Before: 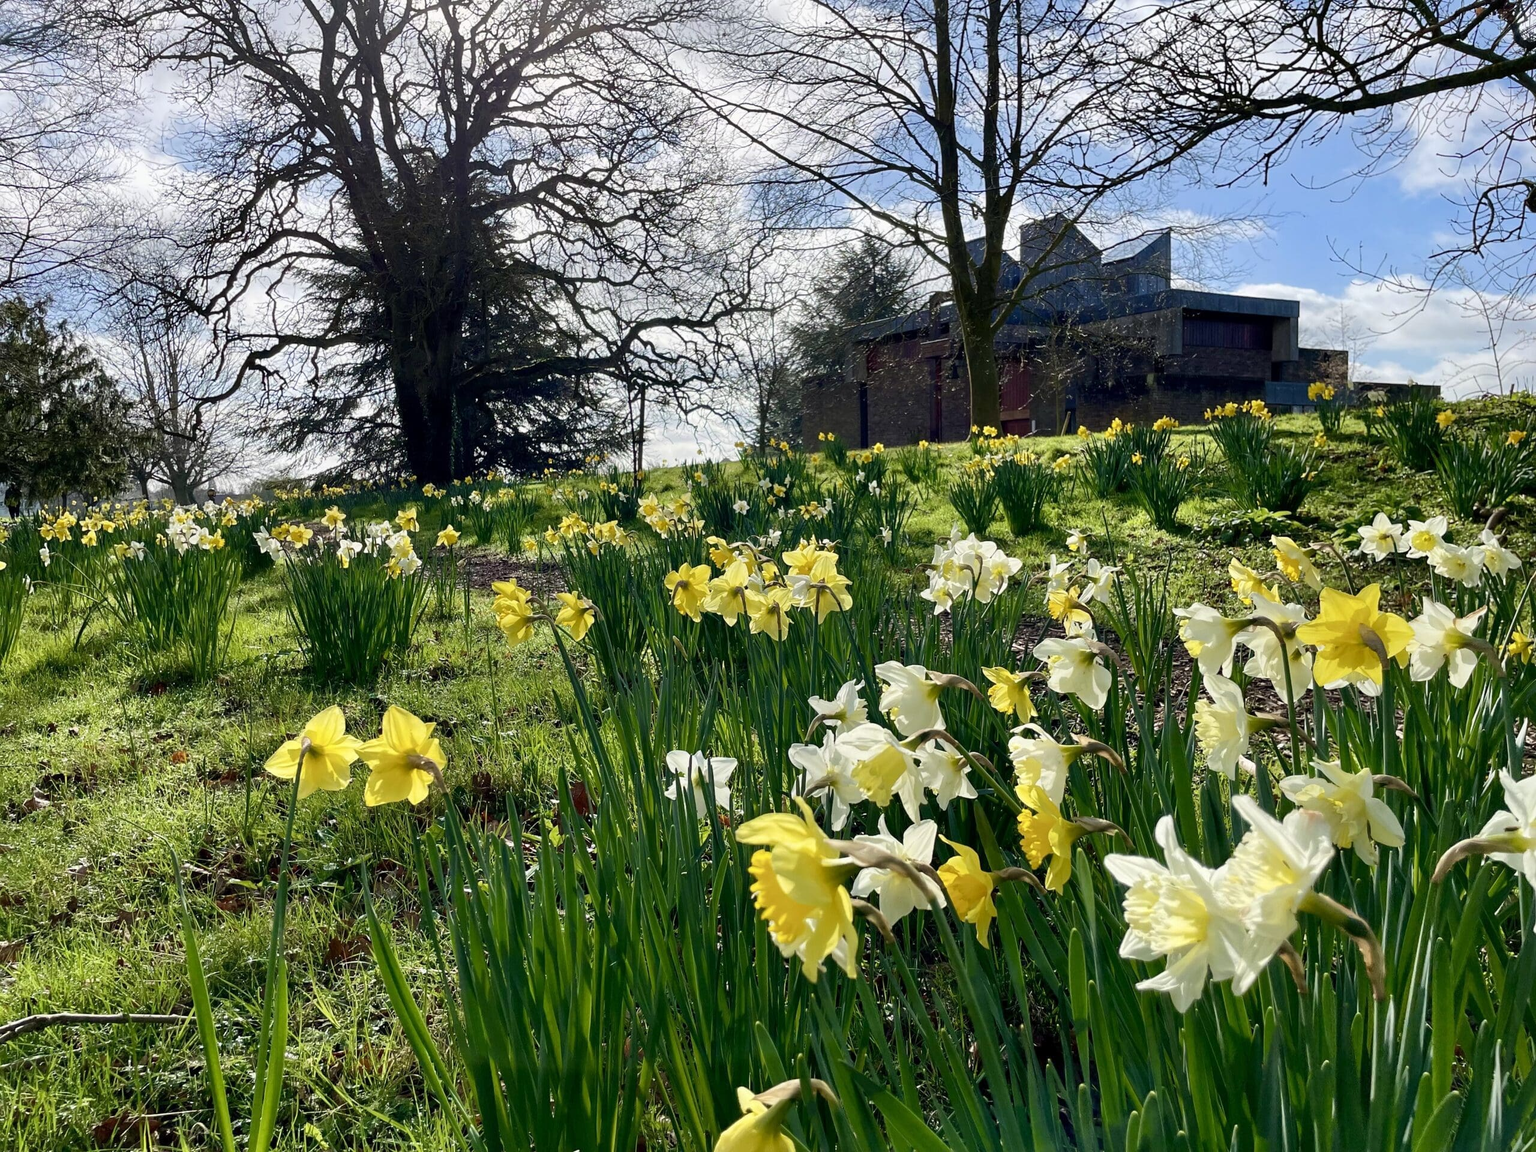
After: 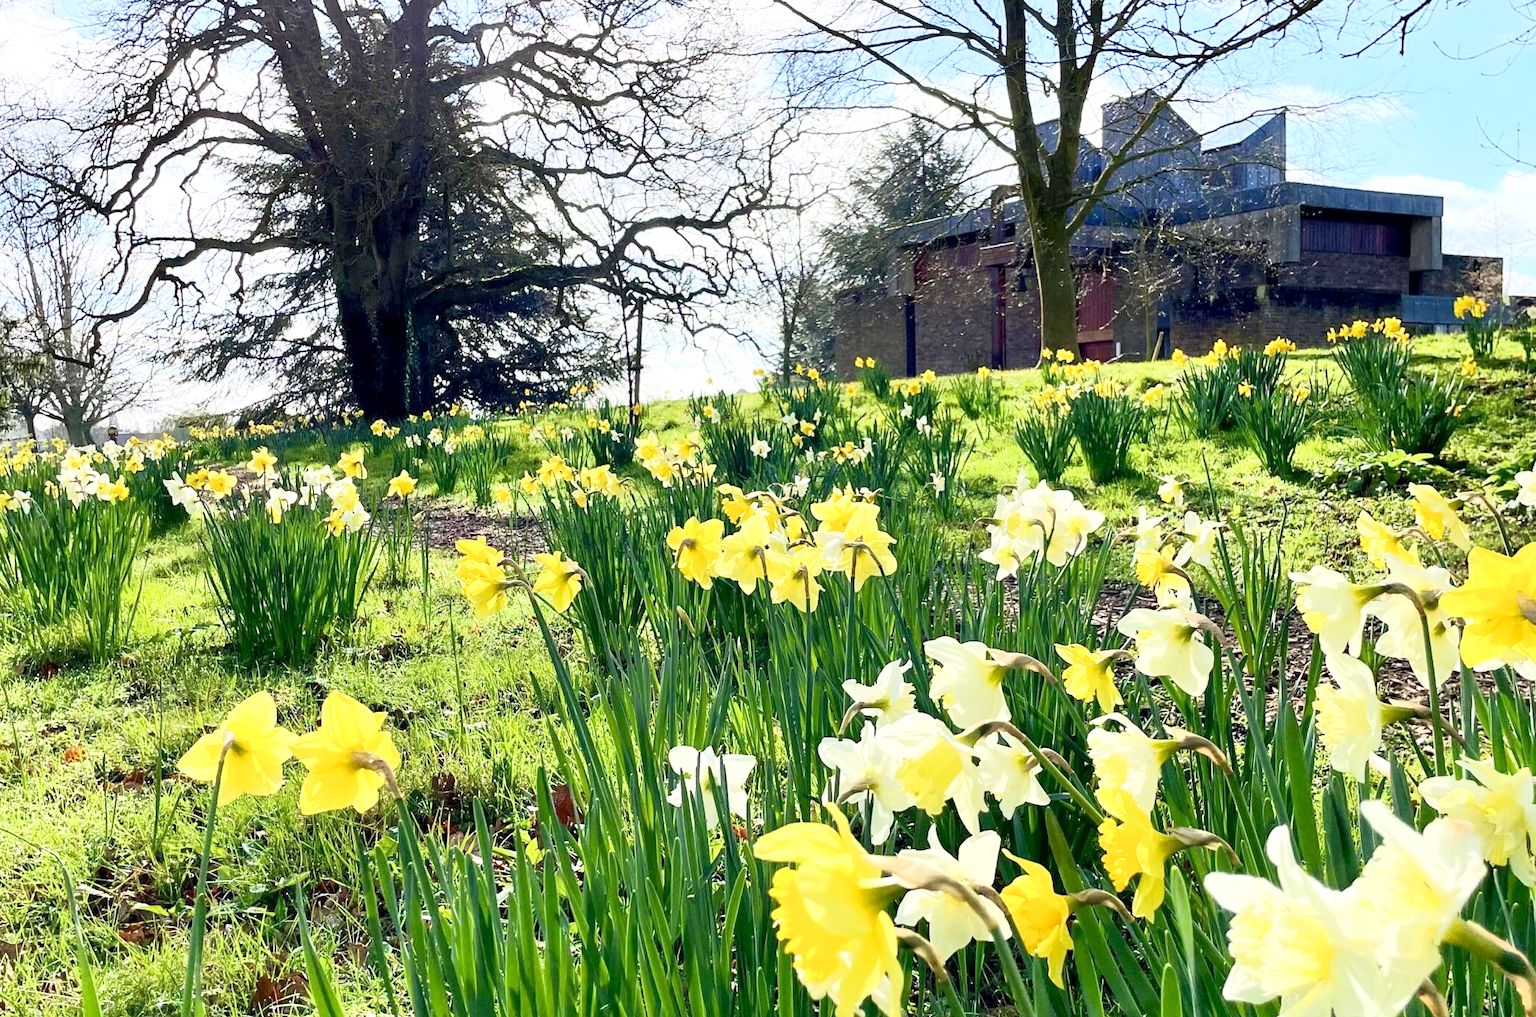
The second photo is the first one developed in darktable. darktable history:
crop: left 7.806%, top 12.208%, right 10.397%, bottom 15.462%
exposure: black level correction 0.001, exposure 1.132 EV, compensate highlight preservation false
base curve: curves: ch0 [(0, 0) (0.088, 0.125) (0.176, 0.251) (0.354, 0.501) (0.613, 0.749) (1, 0.877)]
